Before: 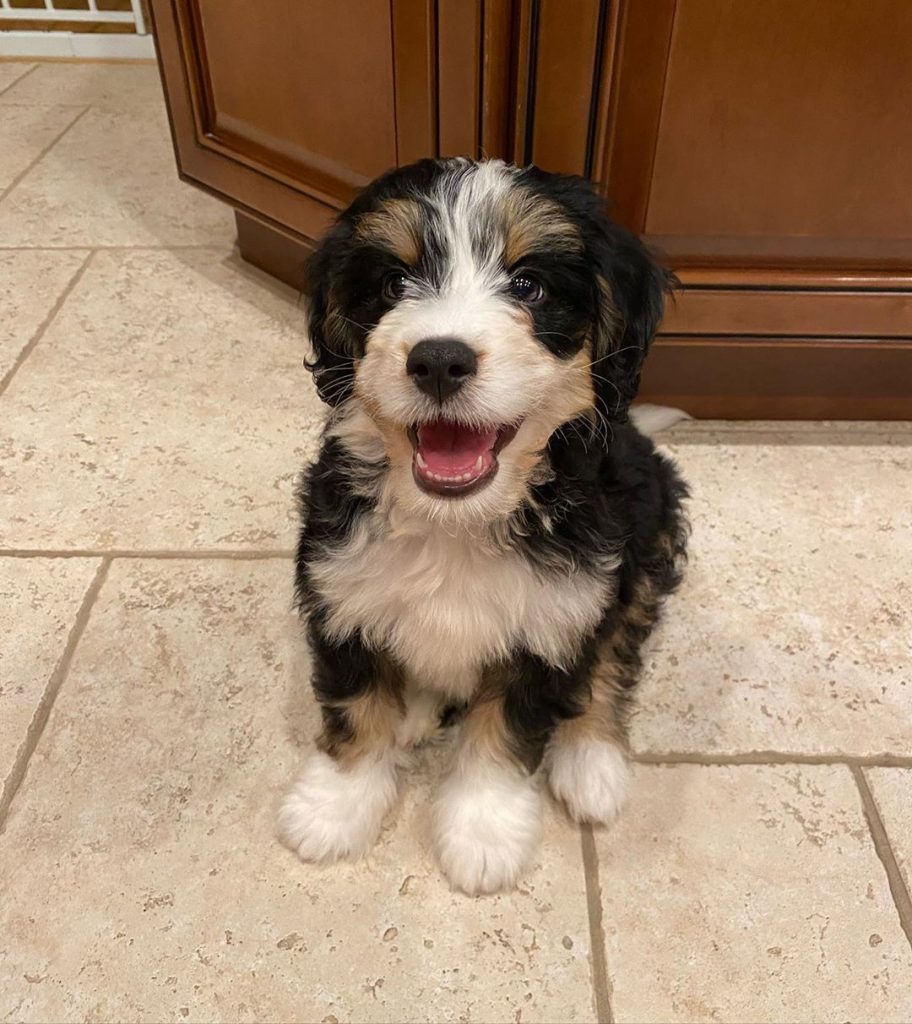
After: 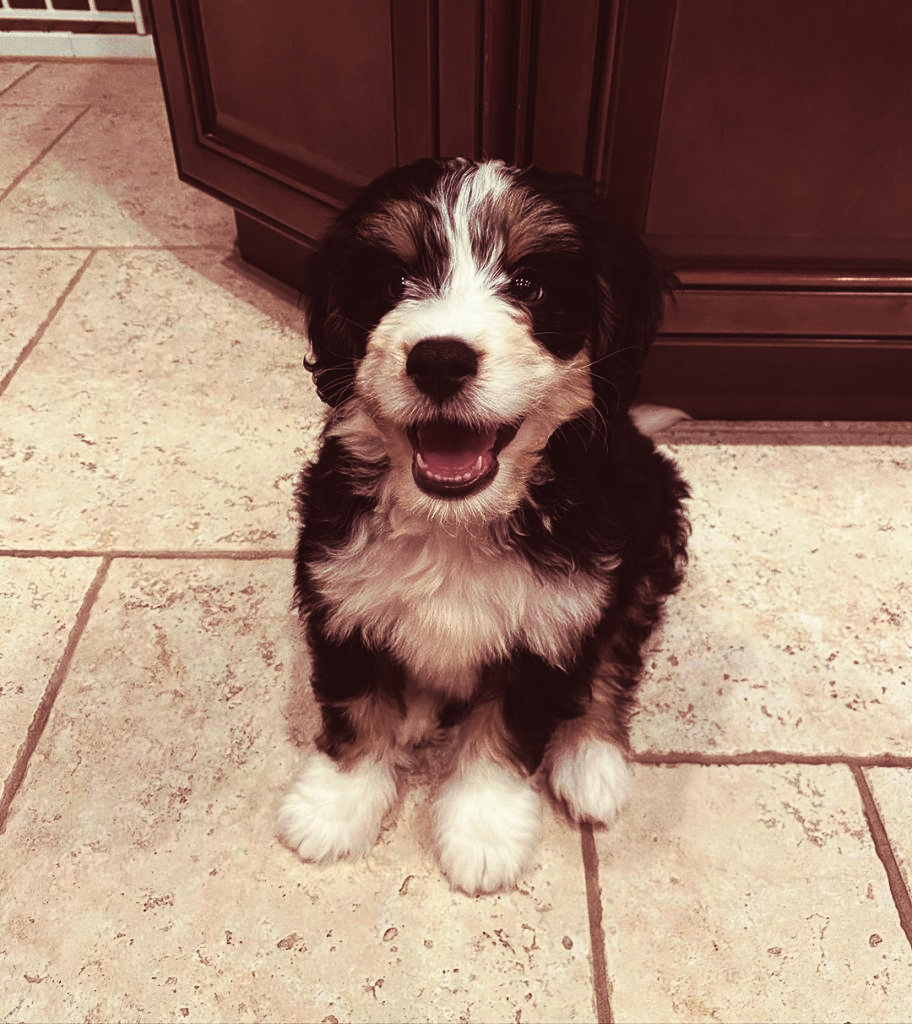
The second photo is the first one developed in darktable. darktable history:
shadows and highlights: shadows 0, highlights 40
contrast brightness saturation: contrast 0.19, brightness -0.24, saturation 0.11
exposure: black level correction -0.03, compensate highlight preservation false
split-toning: compress 20%
